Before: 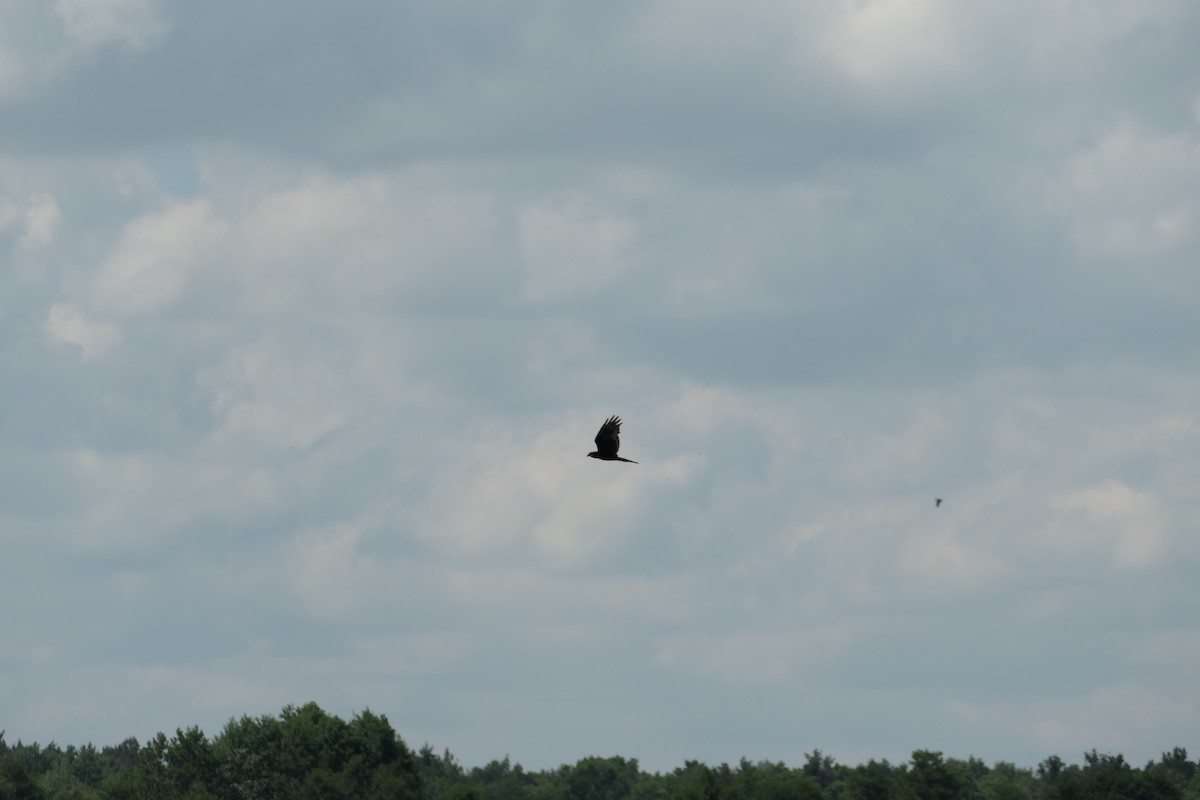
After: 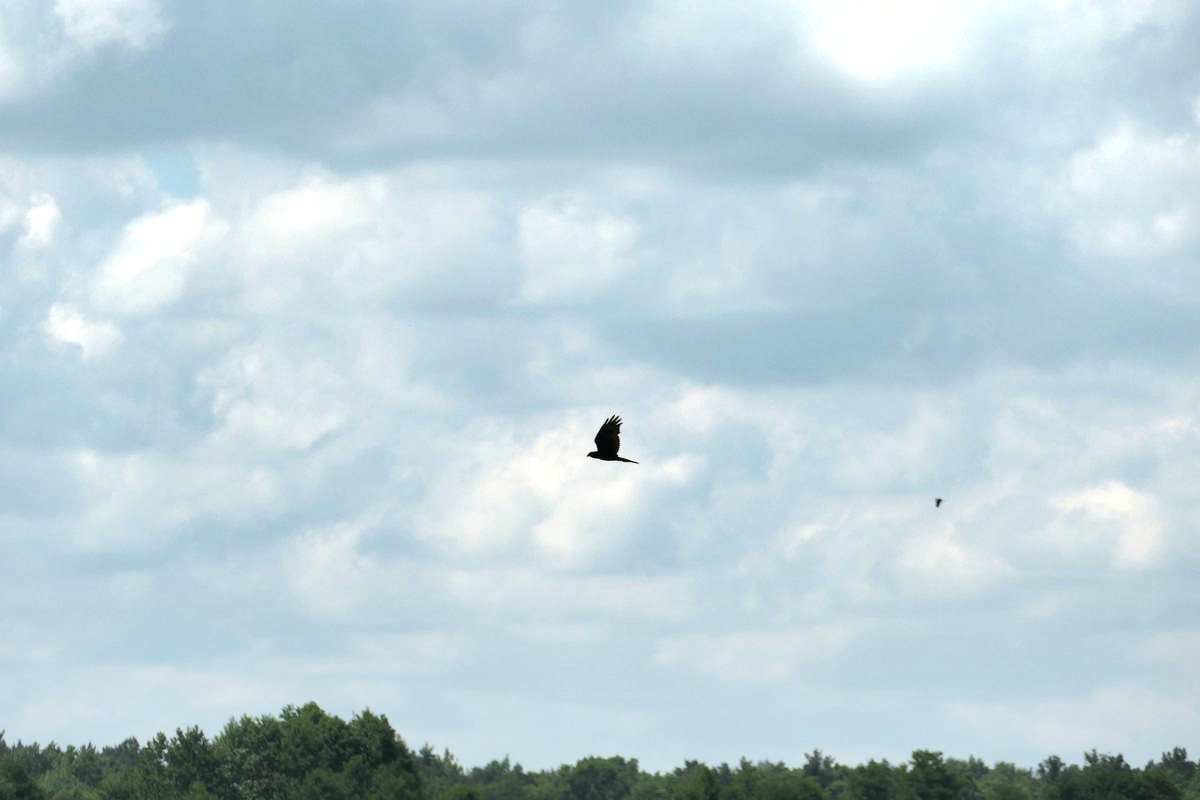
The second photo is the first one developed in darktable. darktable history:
shadows and highlights: shadows 60, soften with gaussian
exposure: black level correction 0, exposure 1.1 EV, compensate exposure bias true, compensate highlight preservation false
